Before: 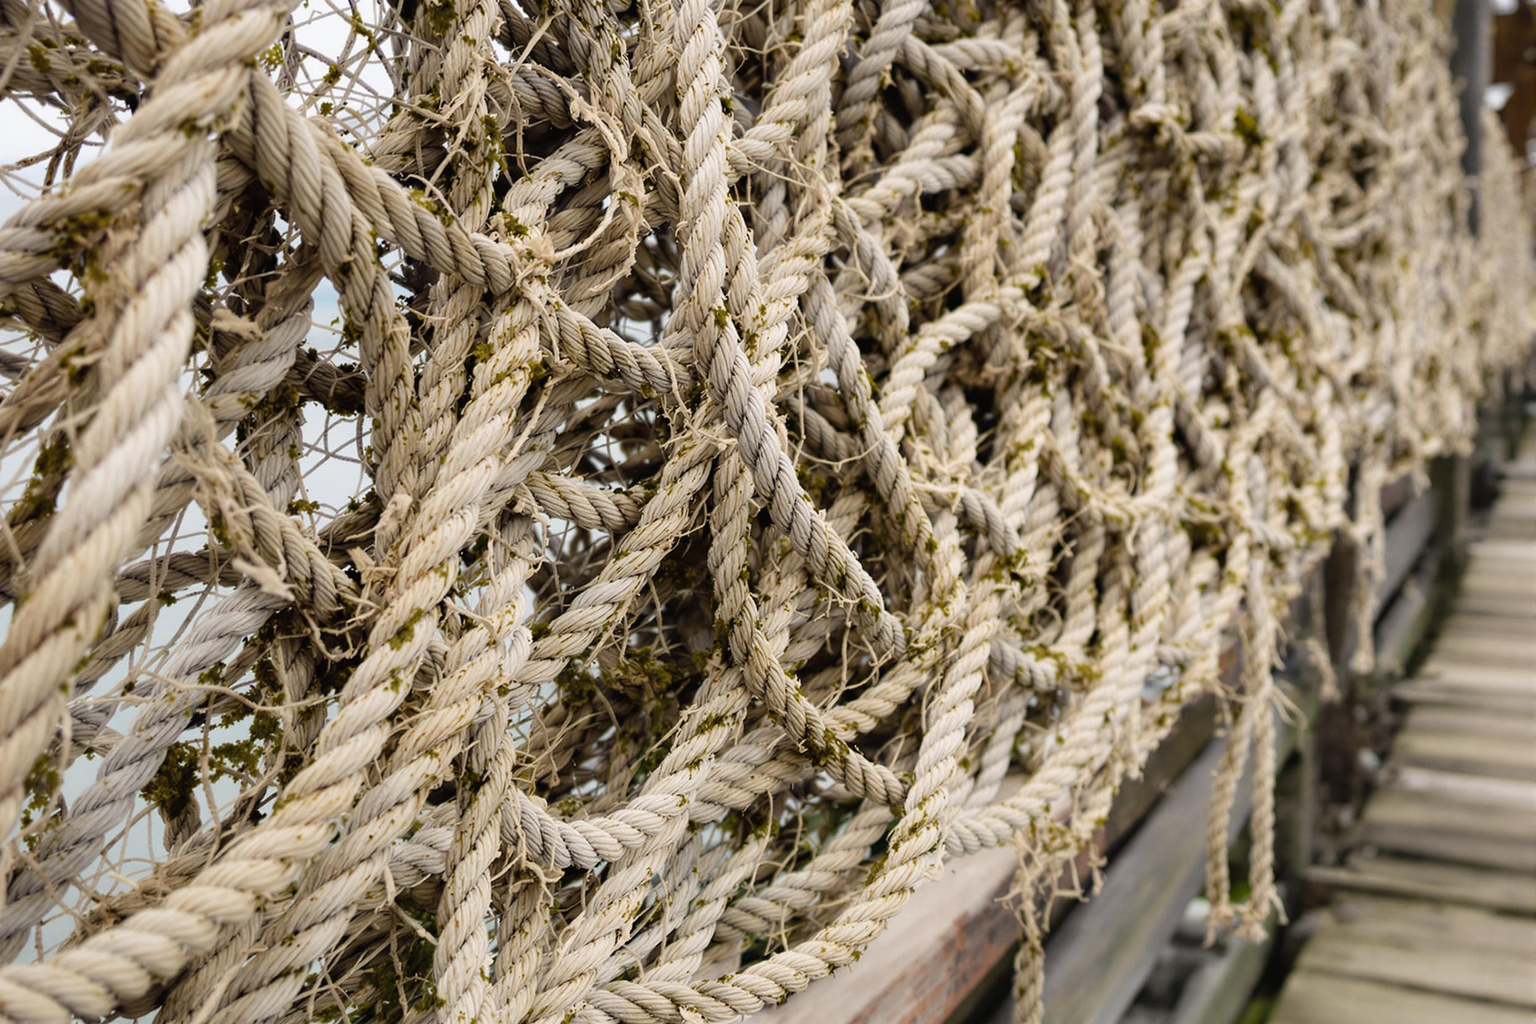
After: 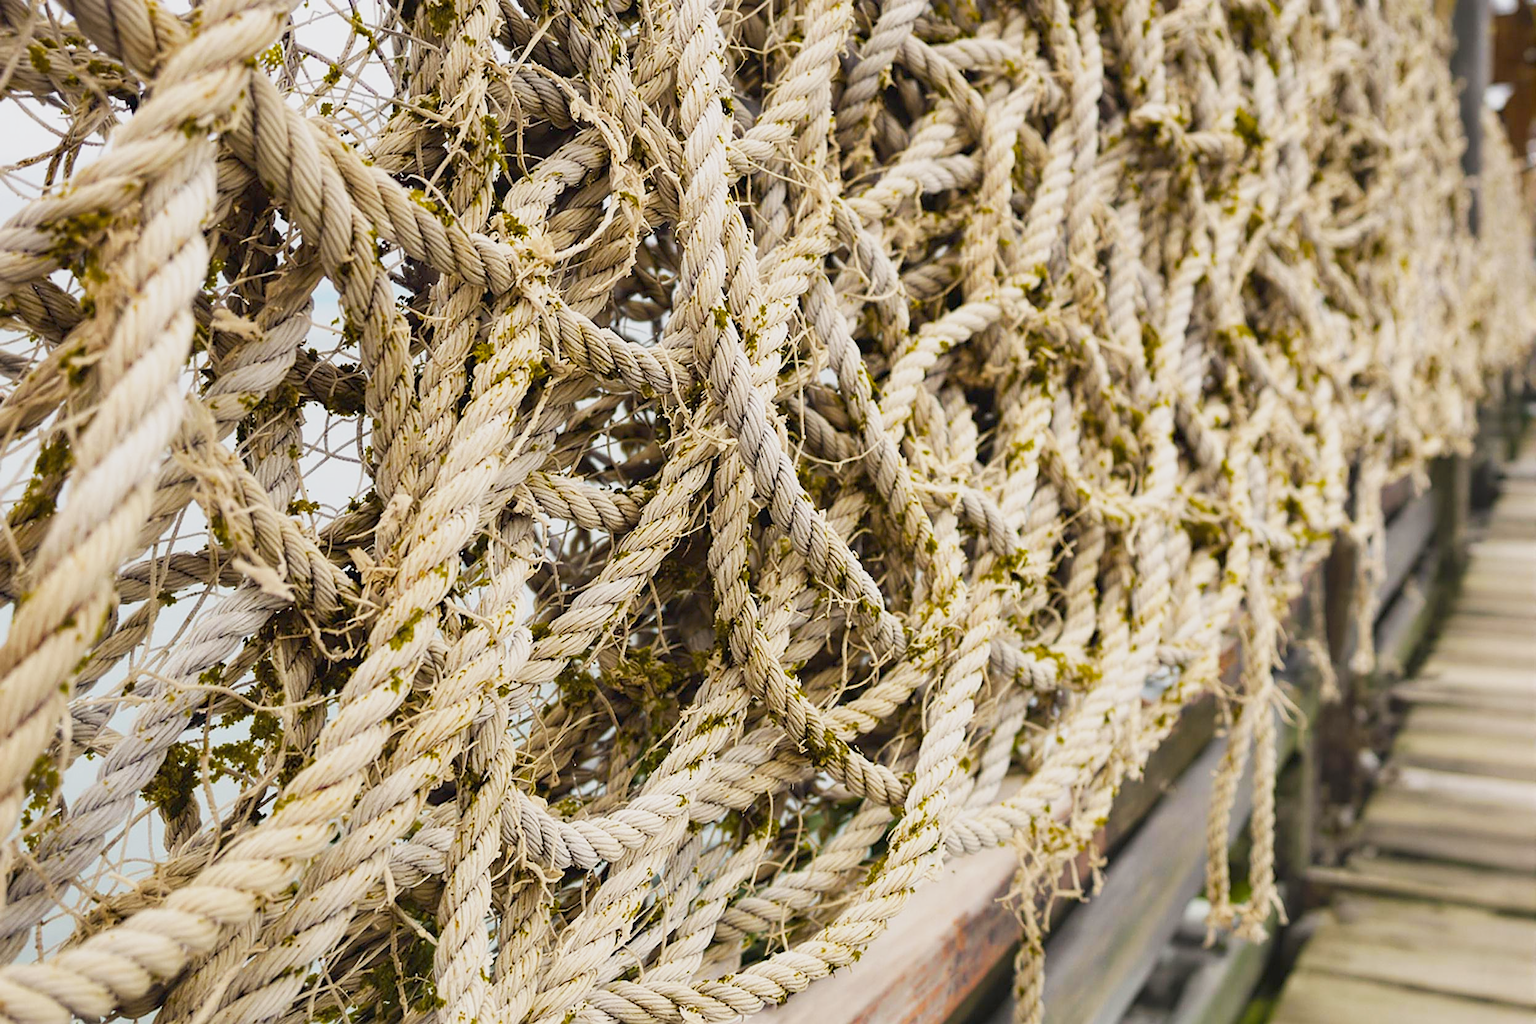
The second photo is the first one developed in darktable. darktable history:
base curve: curves: ch0 [(0, 0) (0.088, 0.125) (0.176, 0.251) (0.354, 0.501) (0.613, 0.749) (1, 0.877)], preserve colors none
tone curve: curves: ch0 [(0, 0) (0.003, 0.023) (0.011, 0.033) (0.025, 0.057) (0.044, 0.099) (0.069, 0.132) (0.1, 0.155) (0.136, 0.179) (0.177, 0.213) (0.224, 0.255) (0.277, 0.299) (0.335, 0.347) (0.399, 0.407) (0.468, 0.473) (0.543, 0.546) (0.623, 0.619) (0.709, 0.698) (0.801, 0.775) (0.898, 0.871) (1, 1)], preserve colors none
sharpen: on, module defaults
color balance rgb: perceptual saturation grading › global saturation 30.027%, global vibrance 14.62%
